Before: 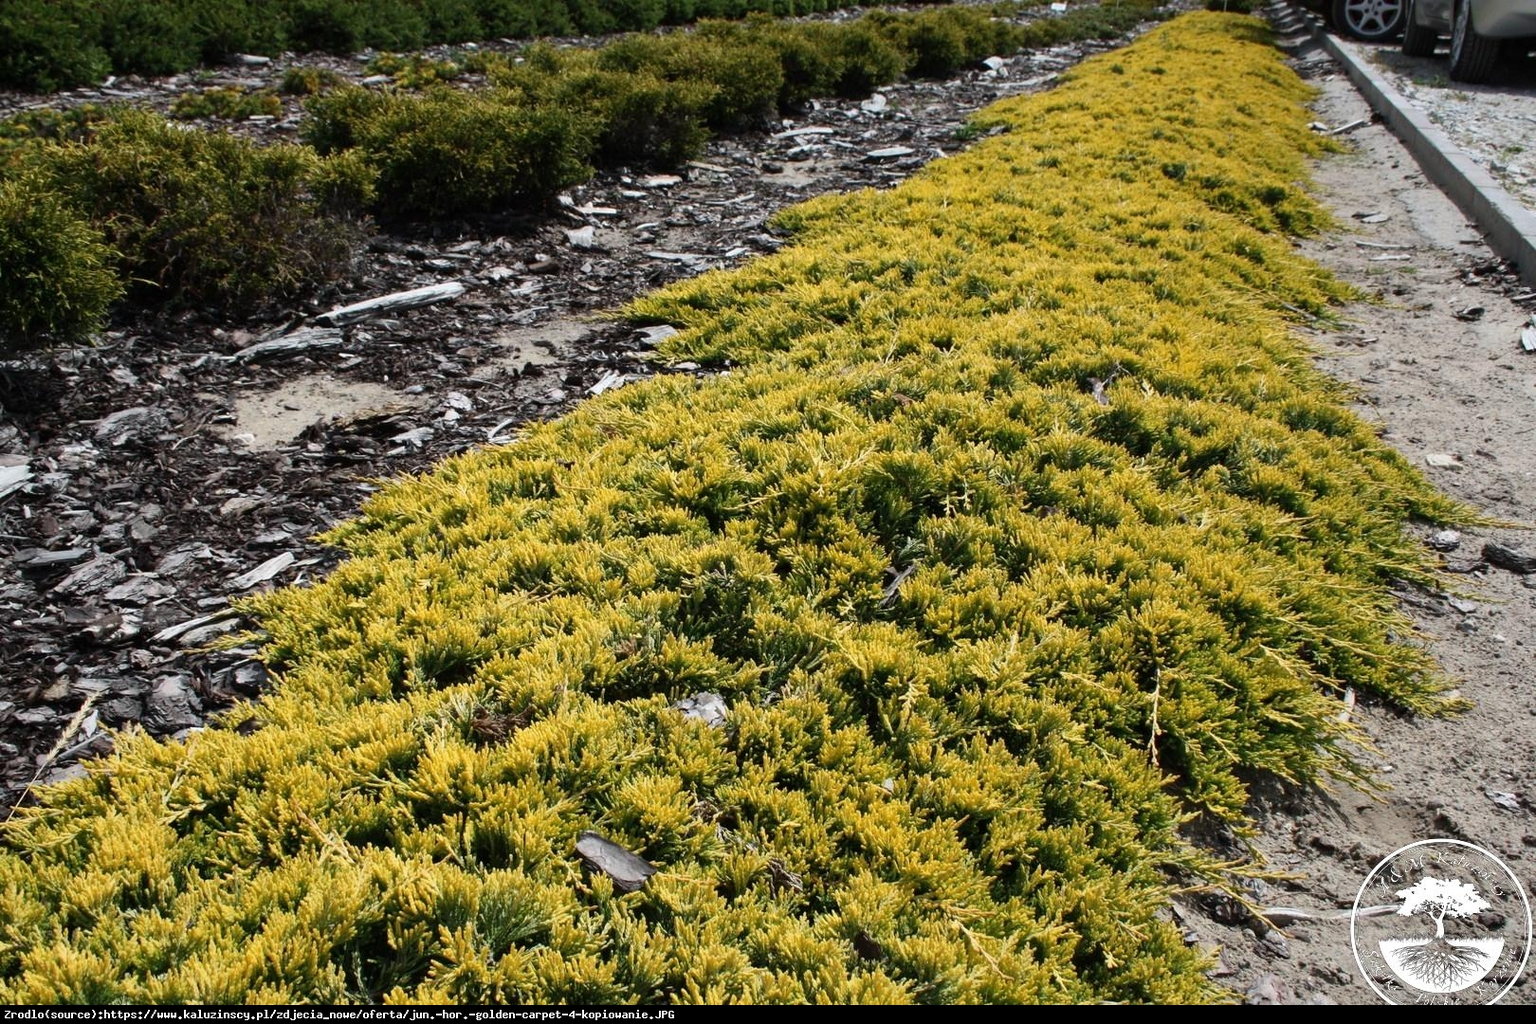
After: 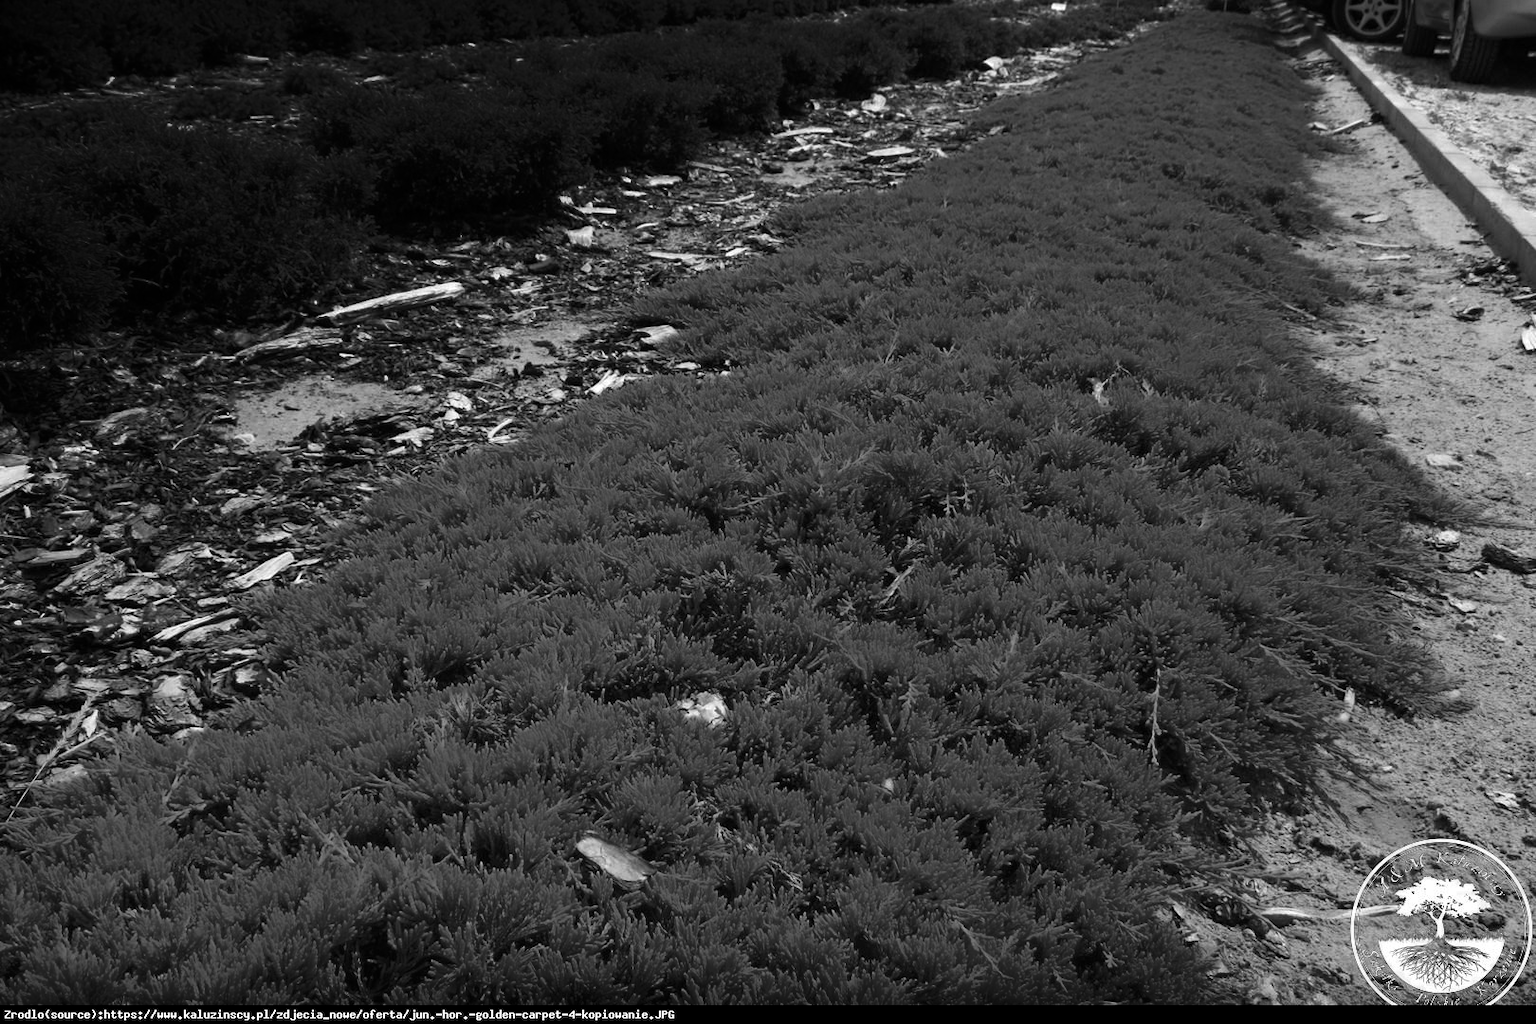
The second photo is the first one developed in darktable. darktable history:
shadows and highlights: shadows -88.03, highlights -35.45, shadows color adjustment 99.15%, highlights color adjustment 0%, soften with gaussian
color zones: curves: ch0 [(0.287, 0.048) (0.493, 0.484) (0.737, 0.816)]; ch1 [(0, 0) (0.143, 0) (0.286, 0) (0.429, 0) (0.571, 0) (0.714, 0) (0.857, 0)]
